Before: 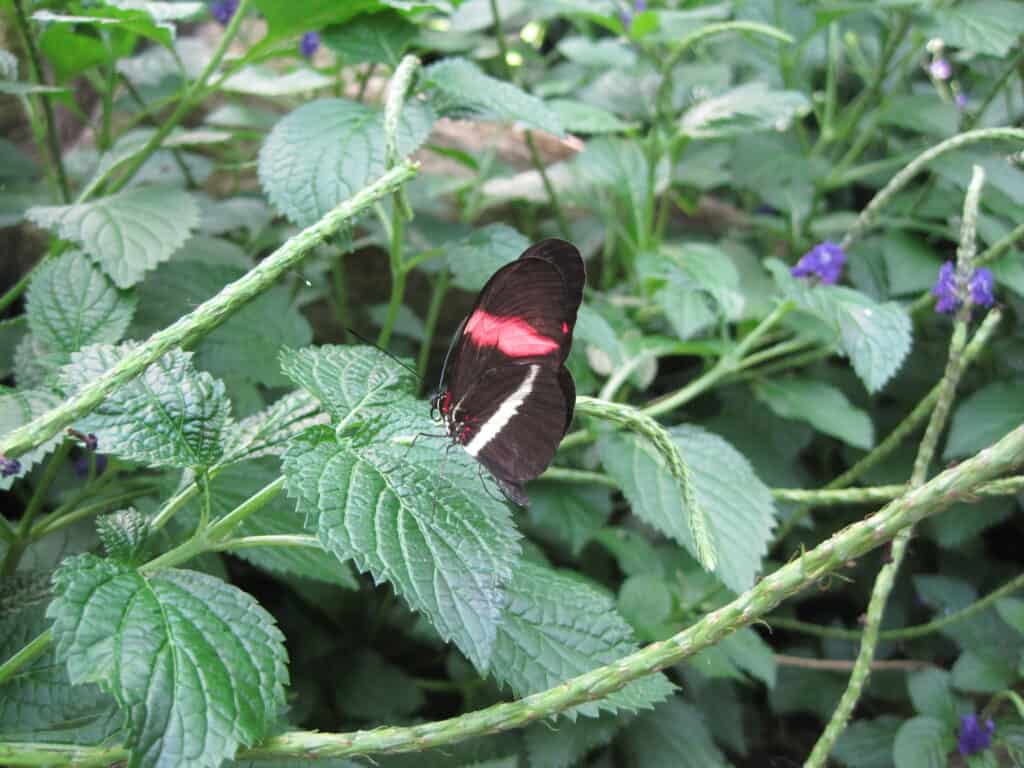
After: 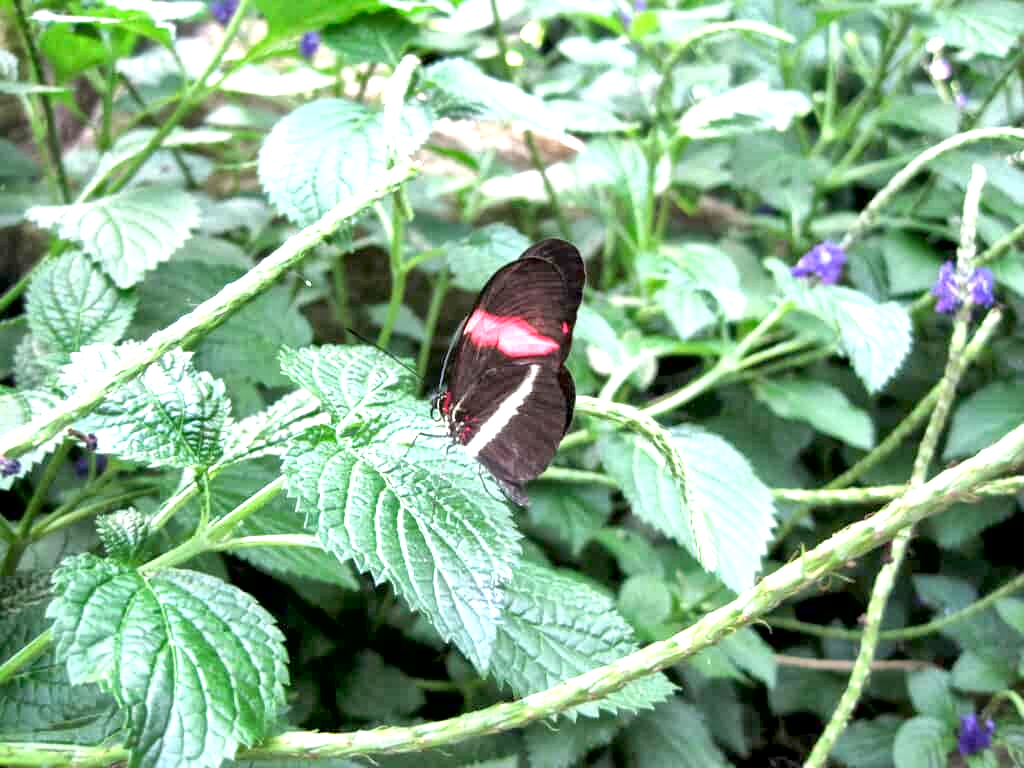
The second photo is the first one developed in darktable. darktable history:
exposure: black level correction 0.008, exposure 0.988 EV, compensate highlight preservation false
local contrast: mode bilateral grid, contrast 20, coarseness 19, detail 164%, midtone range 0.2
